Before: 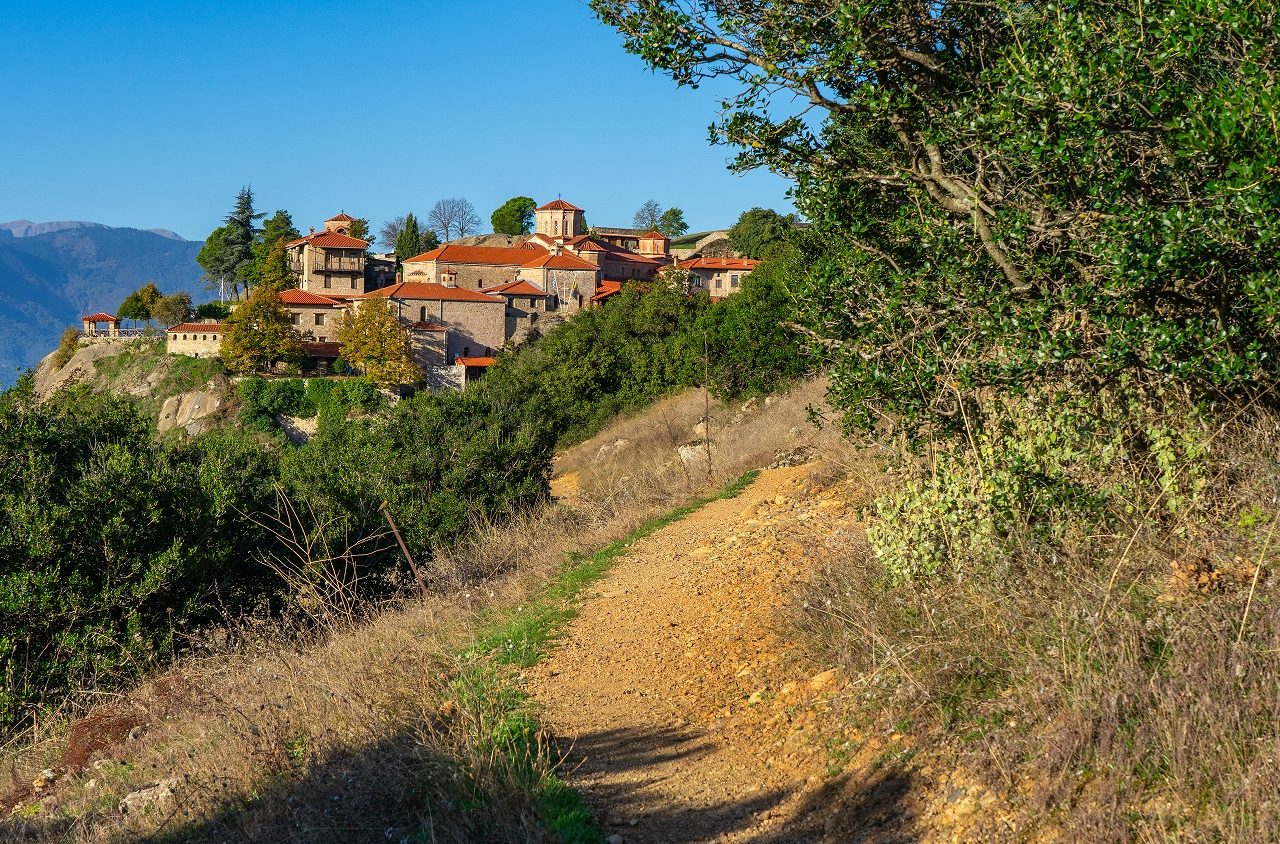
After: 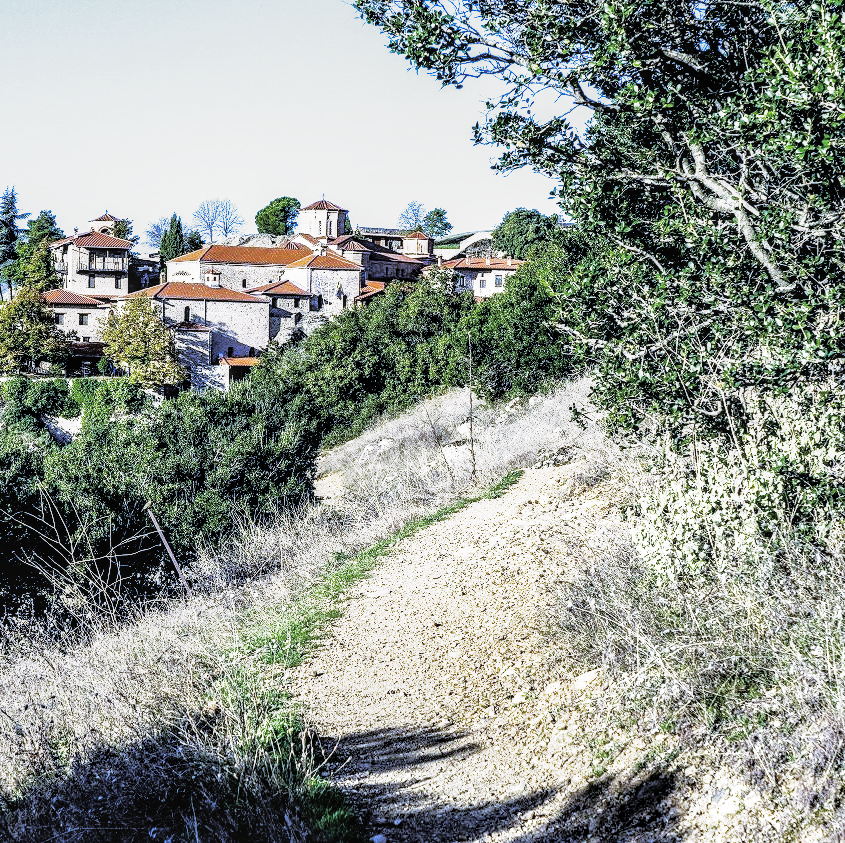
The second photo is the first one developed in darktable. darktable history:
local contrast: detail 130%
split-toning: shadows › hue 36°, shadows › saturation 0.05, highlights › hue 10.8°, highlights › saturation 0.15, compress 40%
shadows and highlights: on, module defaults
white balance: red 0.766, blue 1.537
rgb curve: curves: ch0 [(0, 0) (0.21, 0.15) (0.24, 0.21) (0.5, 0.75) (0.75, 0.96) (0.89, 0.99) (1, 1)]; ch1 [(0, 0.02) (0.21, 0.13) (0.25, 0.2) (0.5, 0.67) (0.75, 0.9) (0.89, 0.97) (1, 1)]; ch2 [(0, 0.02) (0.21, 0.13) (0.25, 0.2) (0.5, 0.67) (0.75, 0.9) (0.89, 0.97) (1, 1)], compensate middle gray true
crop and rotate: left 18.442%, right 15.508%
exposure: black level correction 0.001, exposure -0.125 EV, compensate exposure bias true, compensate highlight preservation false
filmic rgb: middle gray luminance 9.23%, black relative exposure -10.55 EV, white relative exposure 3.45 EV, threshold 6 EV, target black luminance 0%, hardness 5.98, latitude 59.69%, contrast 1.087, highlights saturation mix 5%, shadows ↔ highlights balance 29.23%, add noise in highlights 0, preserve chrominance no, color science v3 (2019), use custom middle-gray values true, iterations of high-quality reconstruction 0, contrast in highlights soft, enable highlight reconstruction true
